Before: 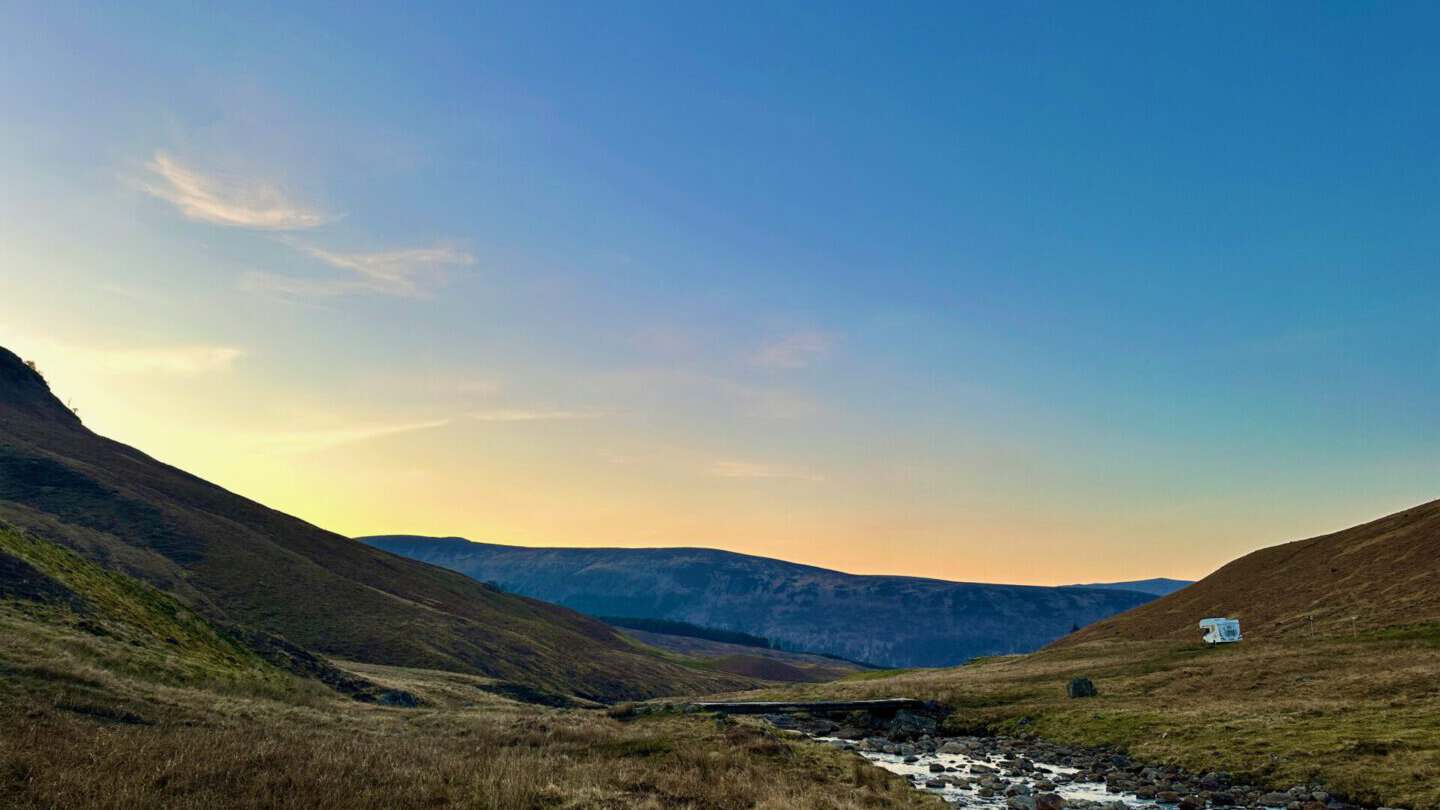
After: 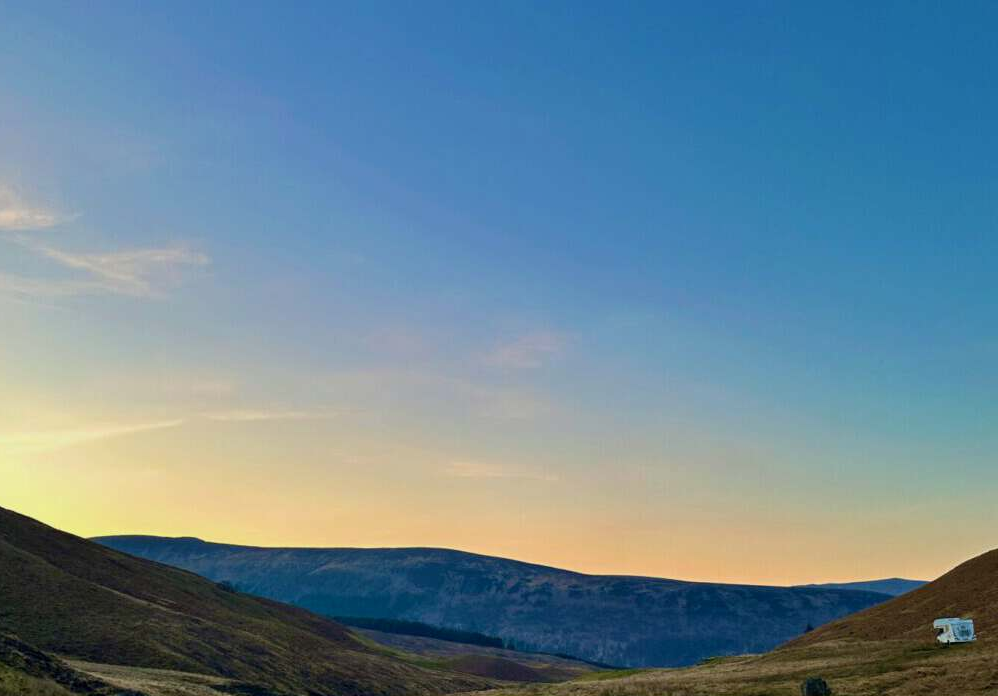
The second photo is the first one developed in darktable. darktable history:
exposure: black level correction 0.001, exposure -0.125 EV, compensate exposure bias true, compensate highlight preservation false
crop: left 18.479%, right 12.2%, bottom 13.971%
